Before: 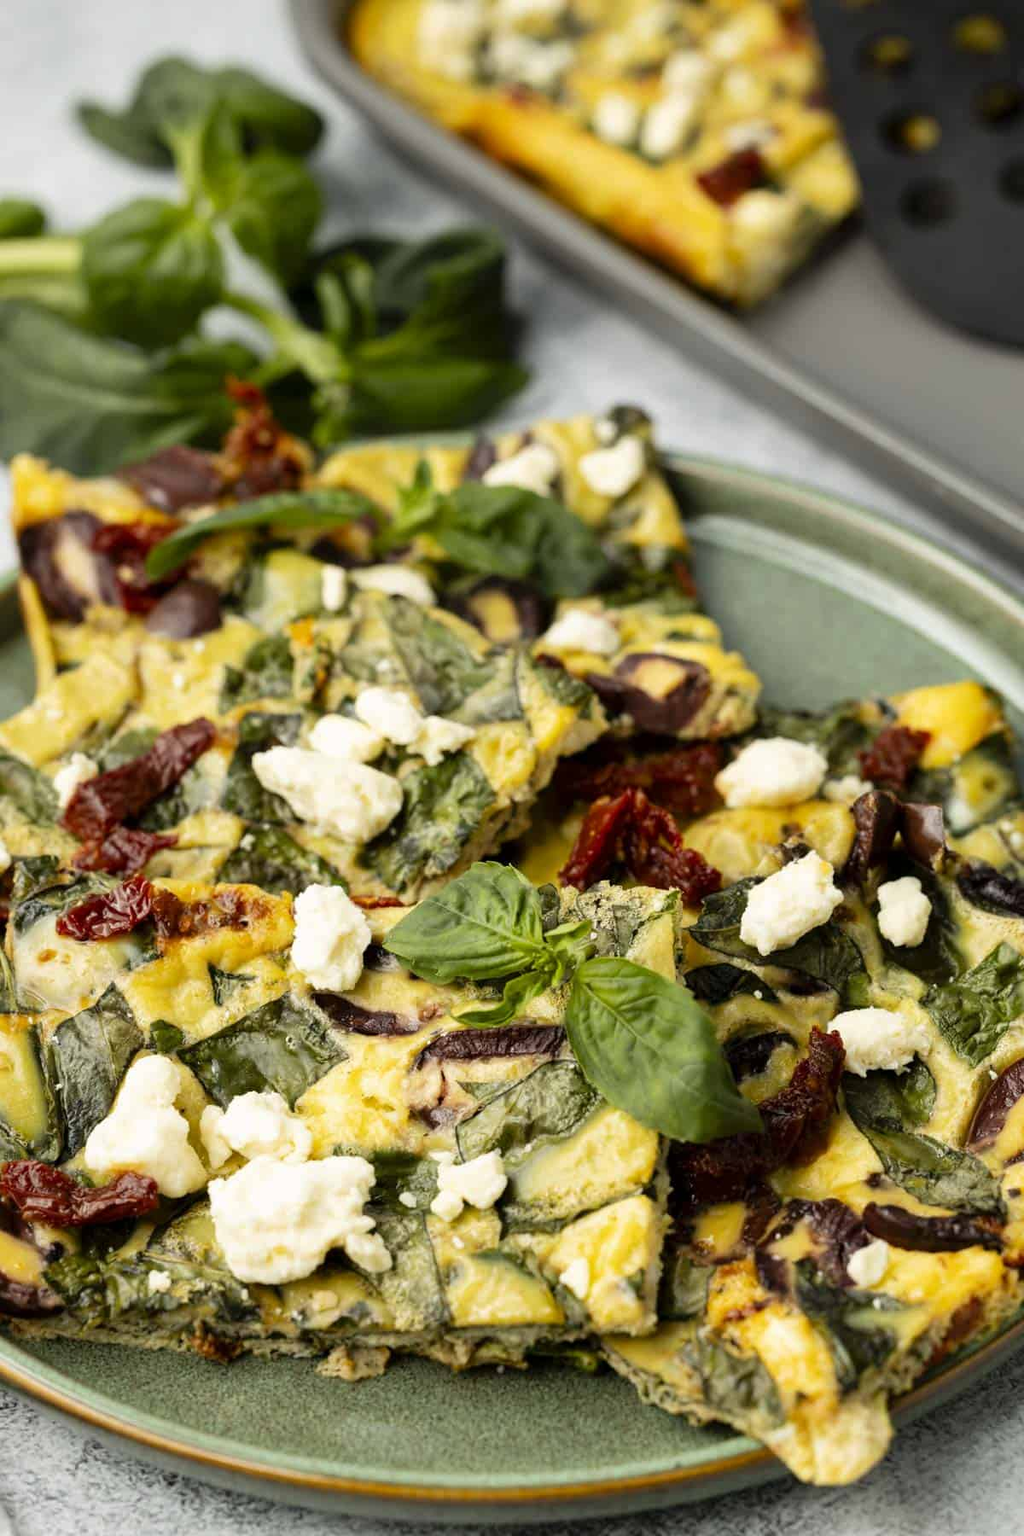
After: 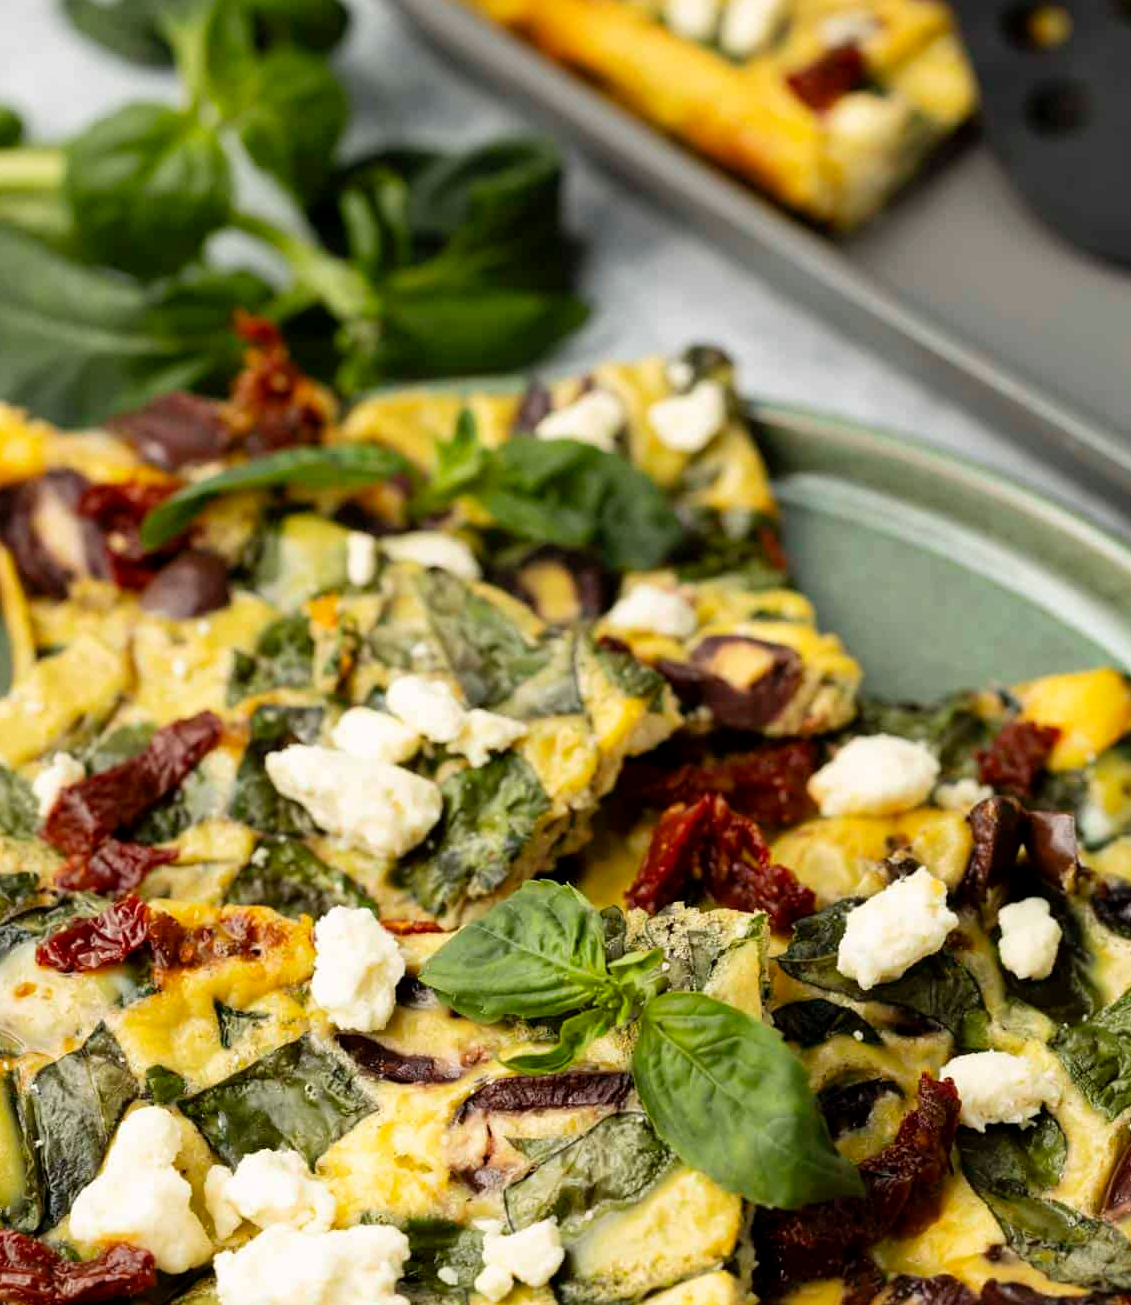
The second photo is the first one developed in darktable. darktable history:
crop: left 2.515%, top 7.26%, right 3.208%, bottom 20.234%
